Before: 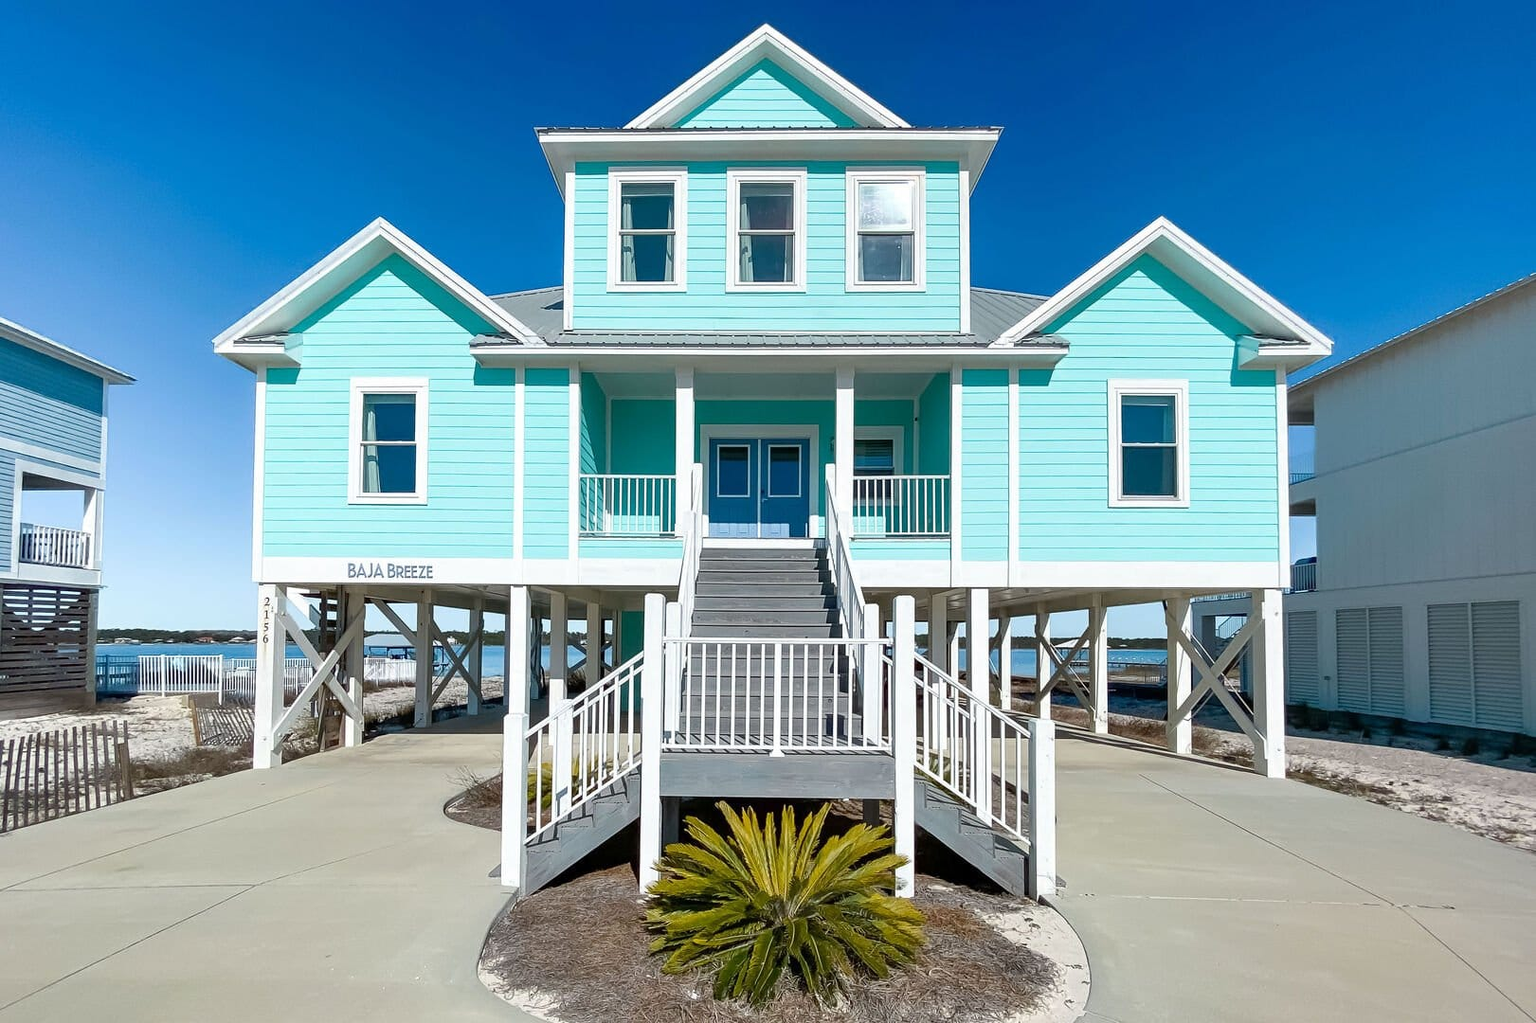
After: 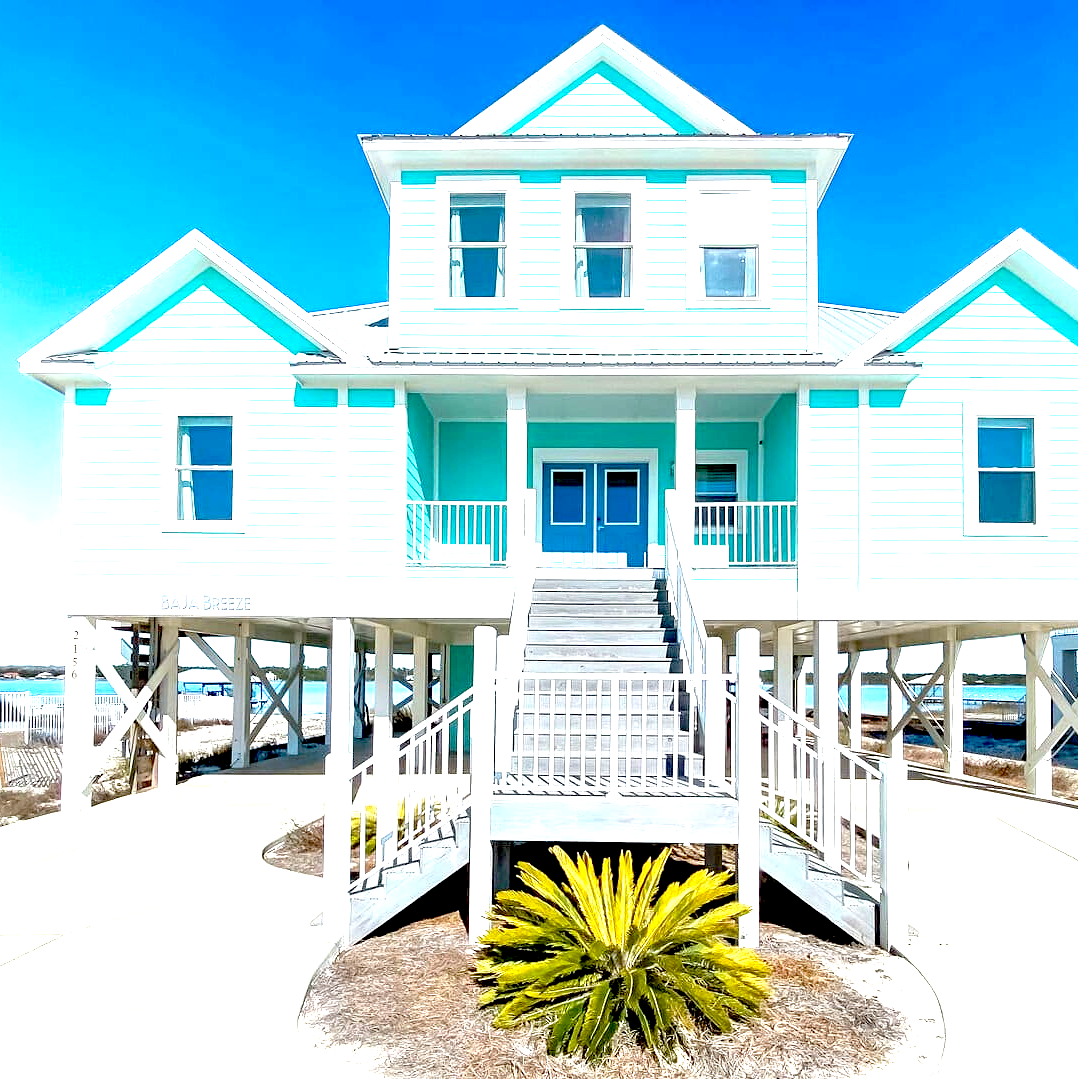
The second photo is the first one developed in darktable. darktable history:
crop and rotate: left 12.828%, right 20.634%
exposure: black level correction 0.014, exposure 1.794 EV, compensate highlight preservation false
